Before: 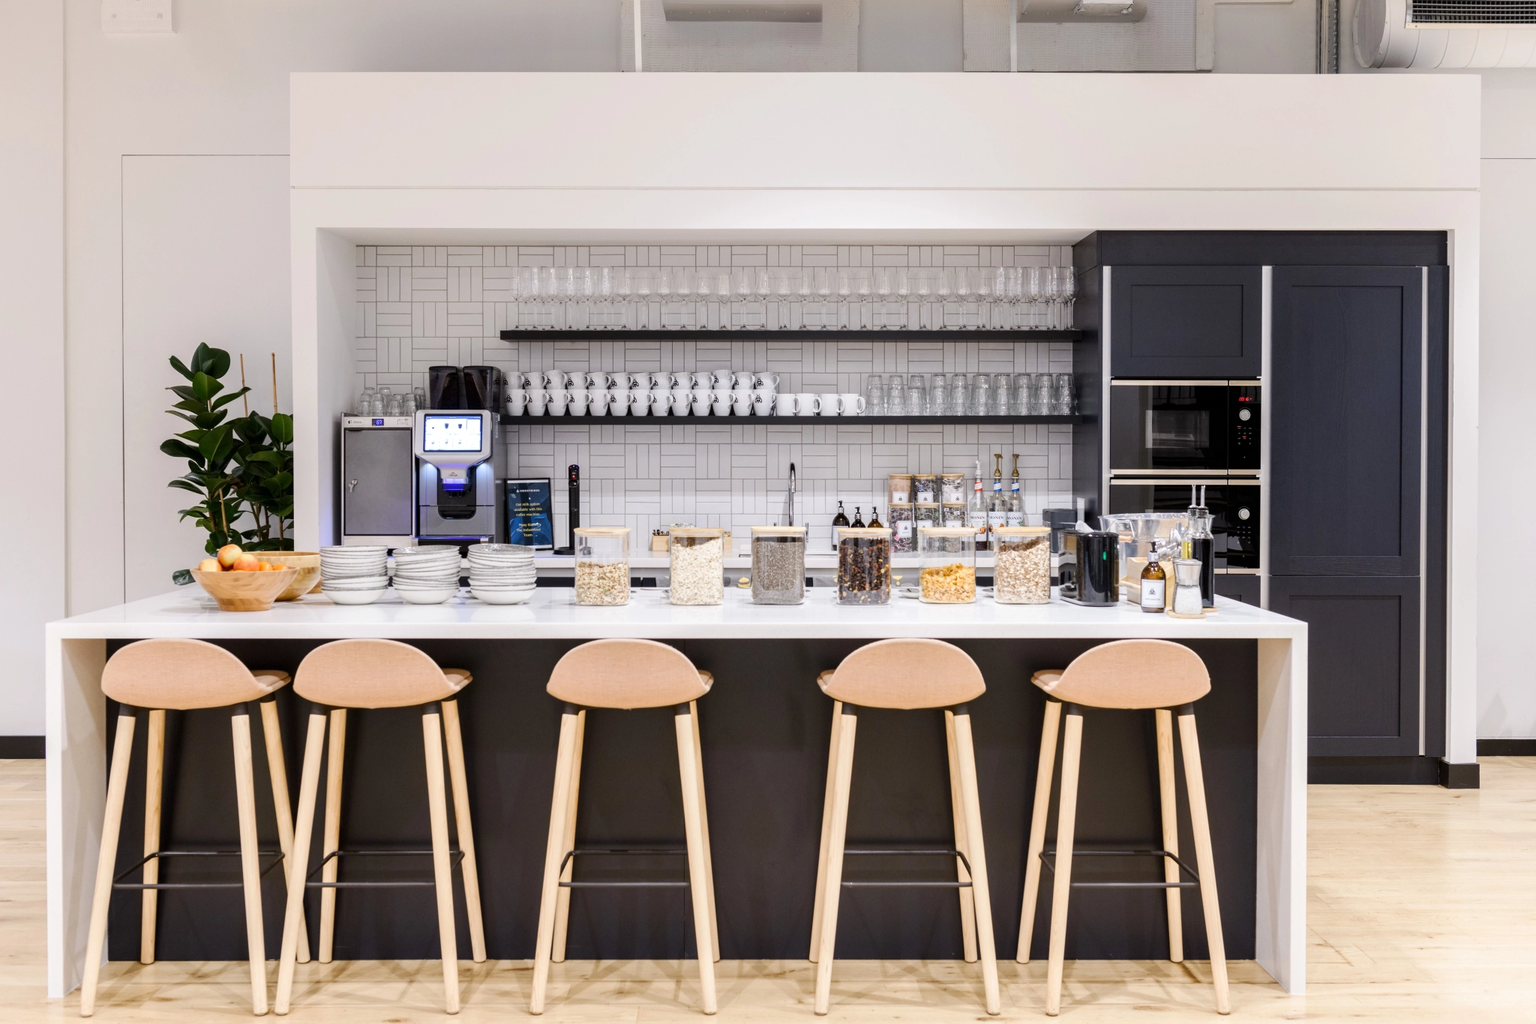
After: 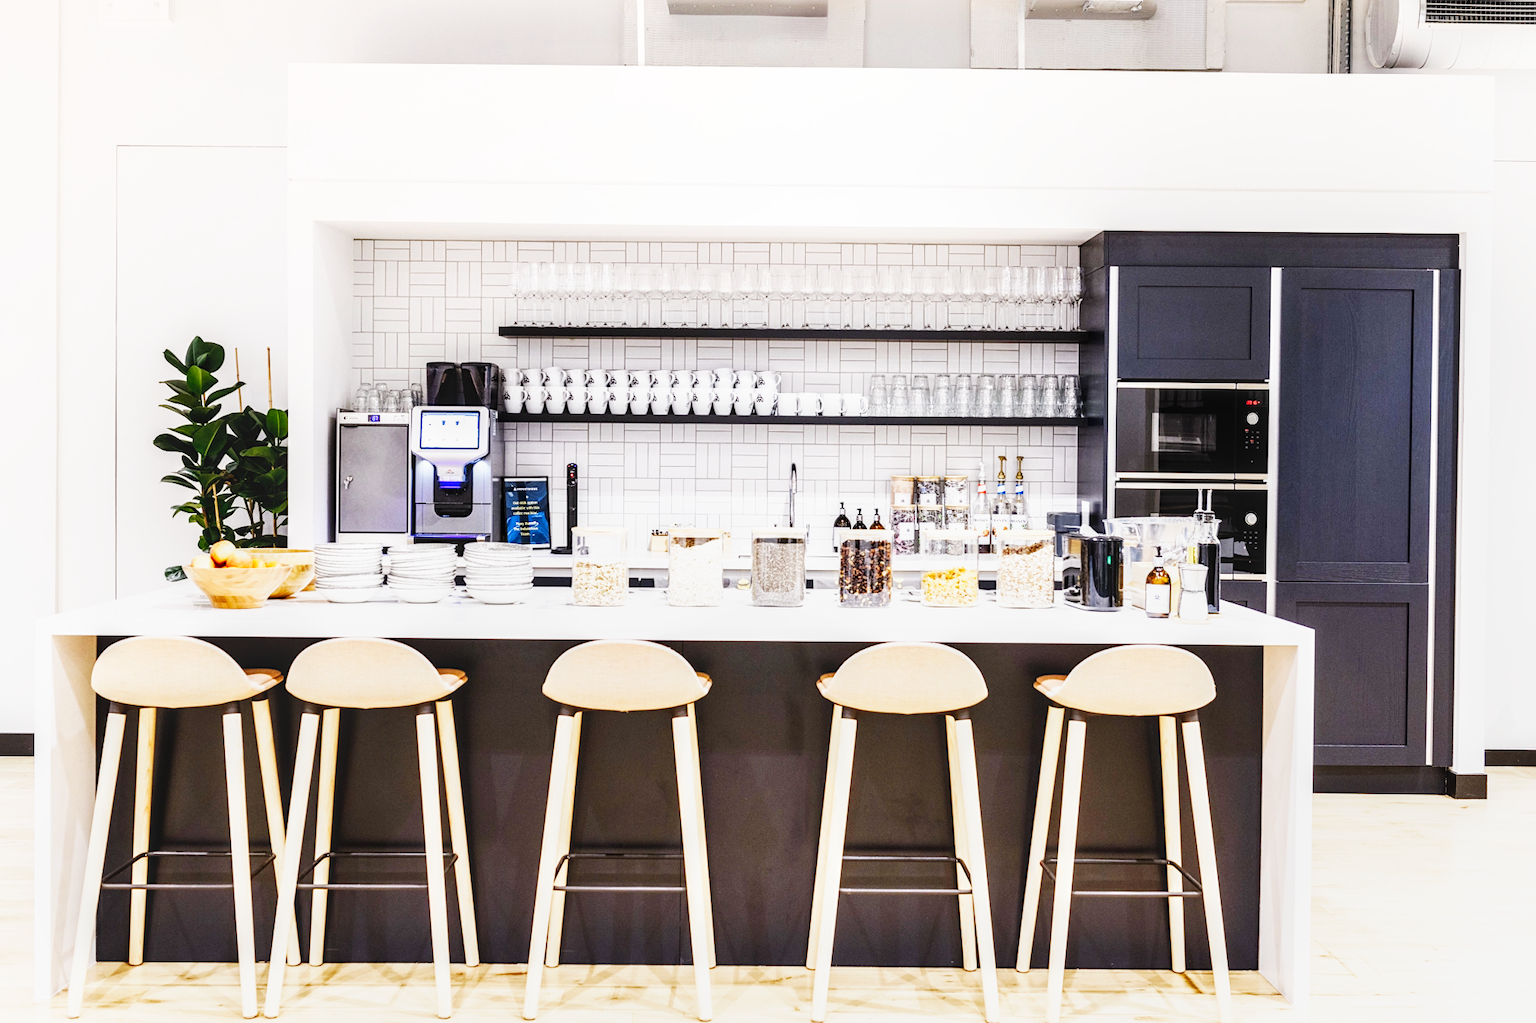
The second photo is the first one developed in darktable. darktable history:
local contrast: on, module defaults
sharpen: radius 1.272, amount 0.305, threshold 0
crop and rotate: angle -0.5°
base curve: curves: ch0 [(0, 0) (0.007, 0.004) (0.027, 0.03) (0.046, 0.07) (0.207, 0.54) (0.442, 0.872) (0.673, 0.972) (1, 1)], preserve colors none
